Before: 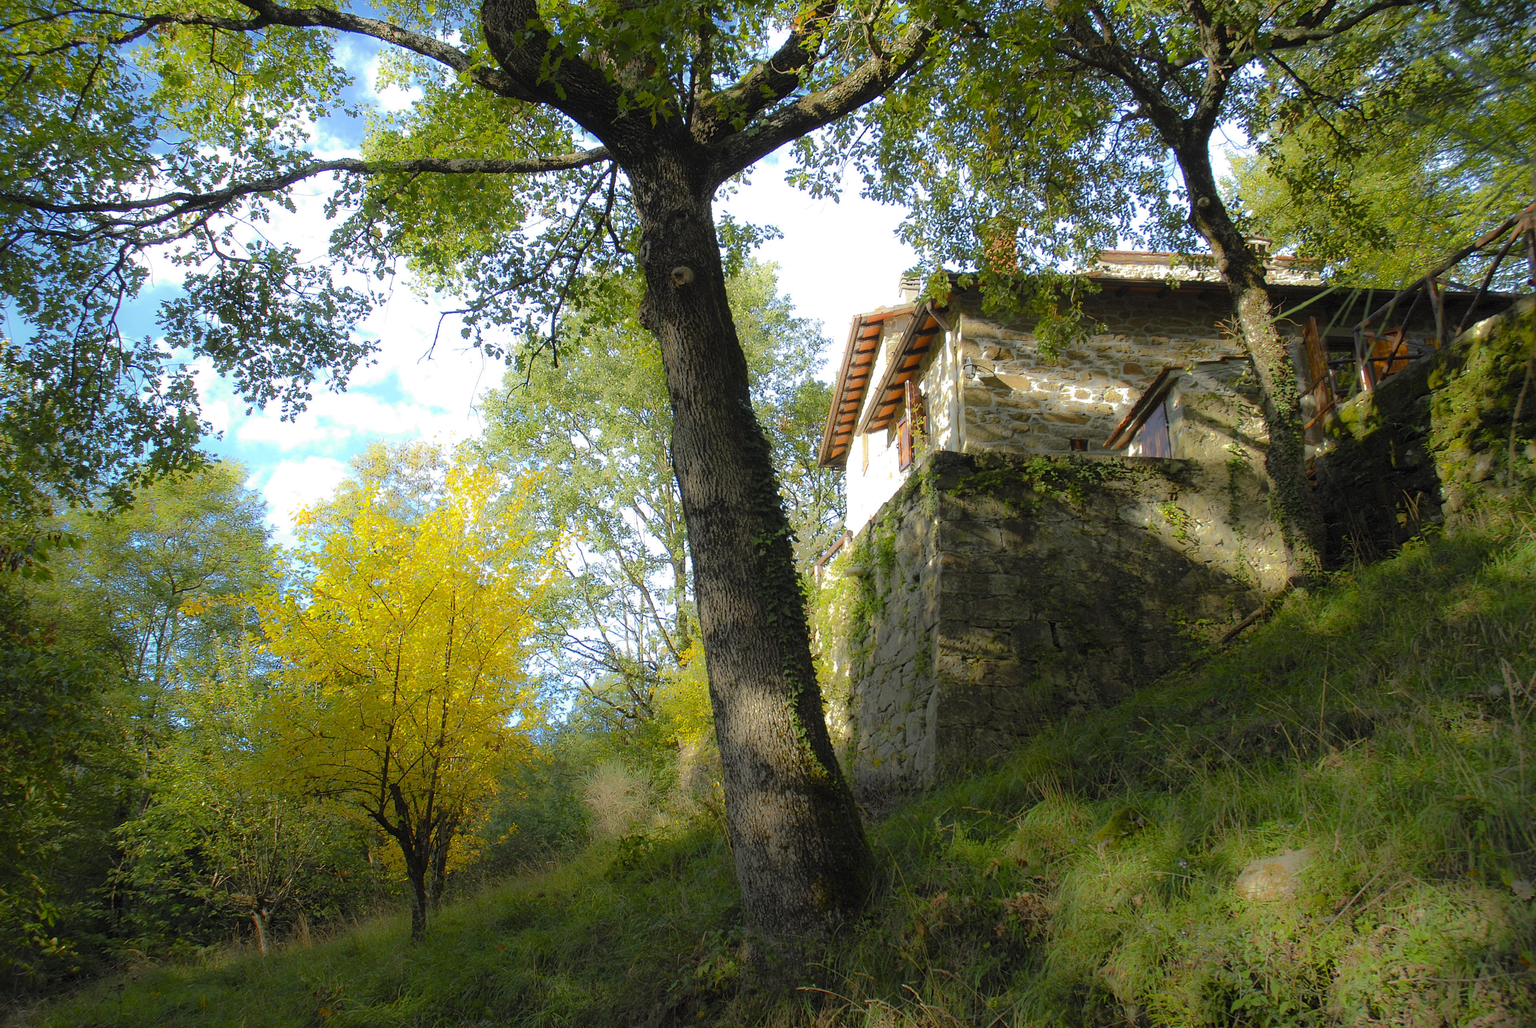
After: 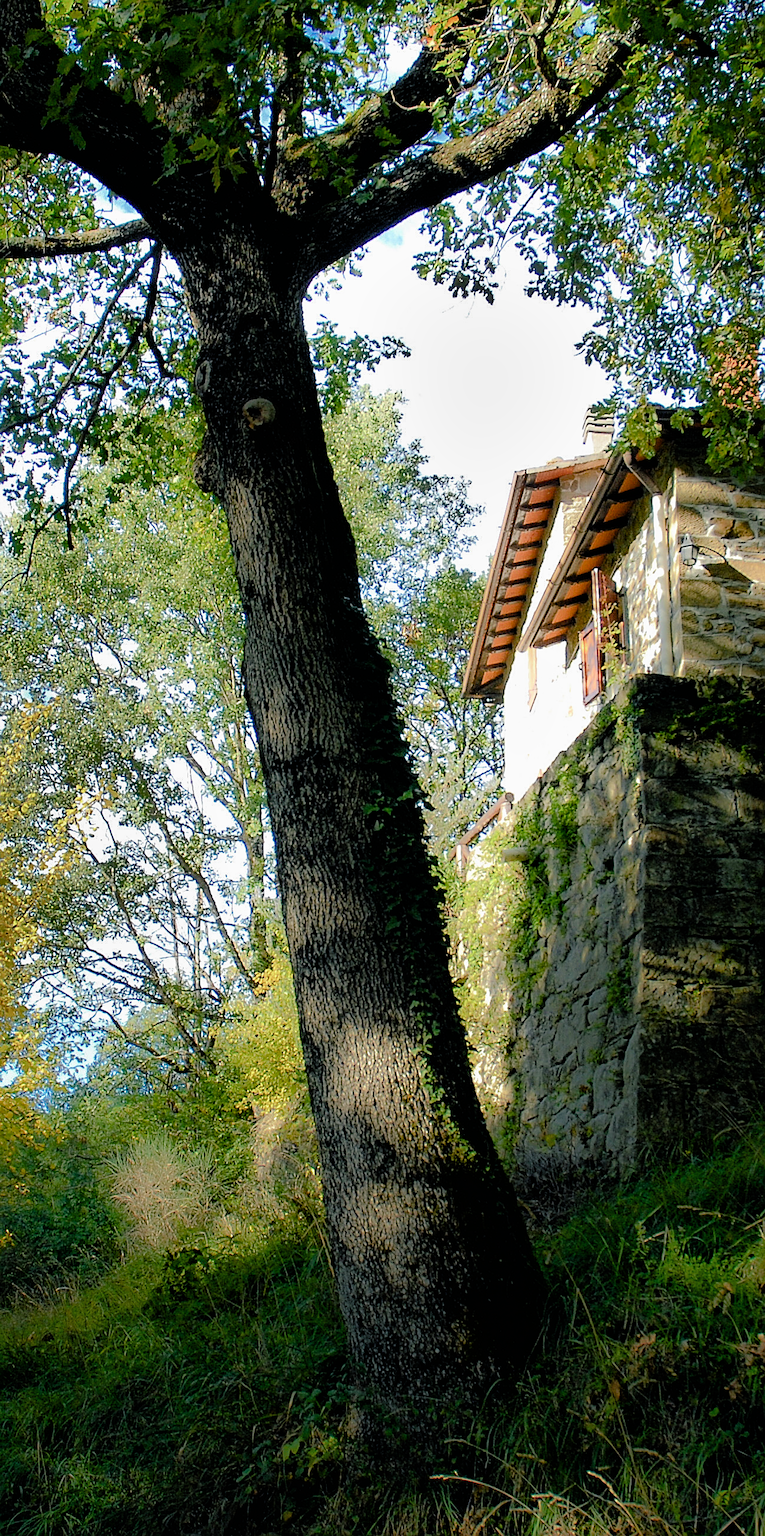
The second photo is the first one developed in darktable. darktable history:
shadows and highlights: shadows 17.59, highlights -85.25, highlights color adjustment 0.731%, soften with gaussian
color balance rgb: shadows lift › chroma 7.526%, shadows lift › hue 245.28°, perceptual saturation grading › global saturation 20%, perceptual saturation grading › highlights -49.631%, perceptual saturation grading › shadows 24.633%, contrast 5.329%
crop: left 33.139%, right 33.497%
filmic rgb: black relative exposure -4.91 EV, white relative exposure 2.84 EV, threshold 2.96 EV, hardness 3.71, enable highlight reconstruction true
sharpen: on, module defaults
